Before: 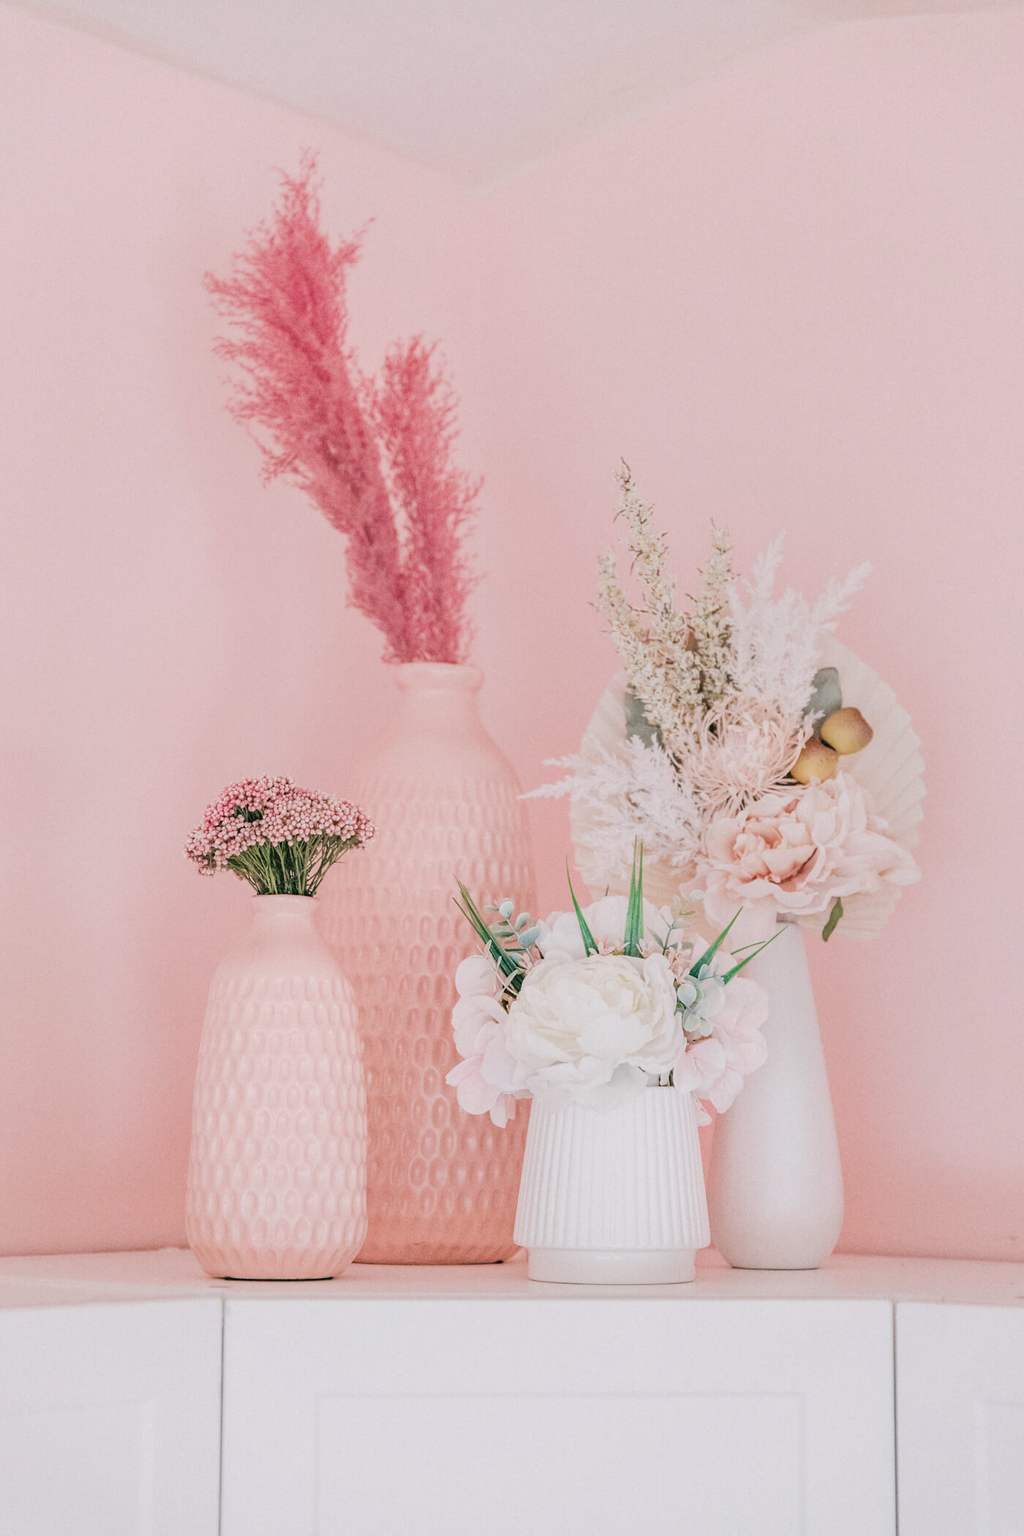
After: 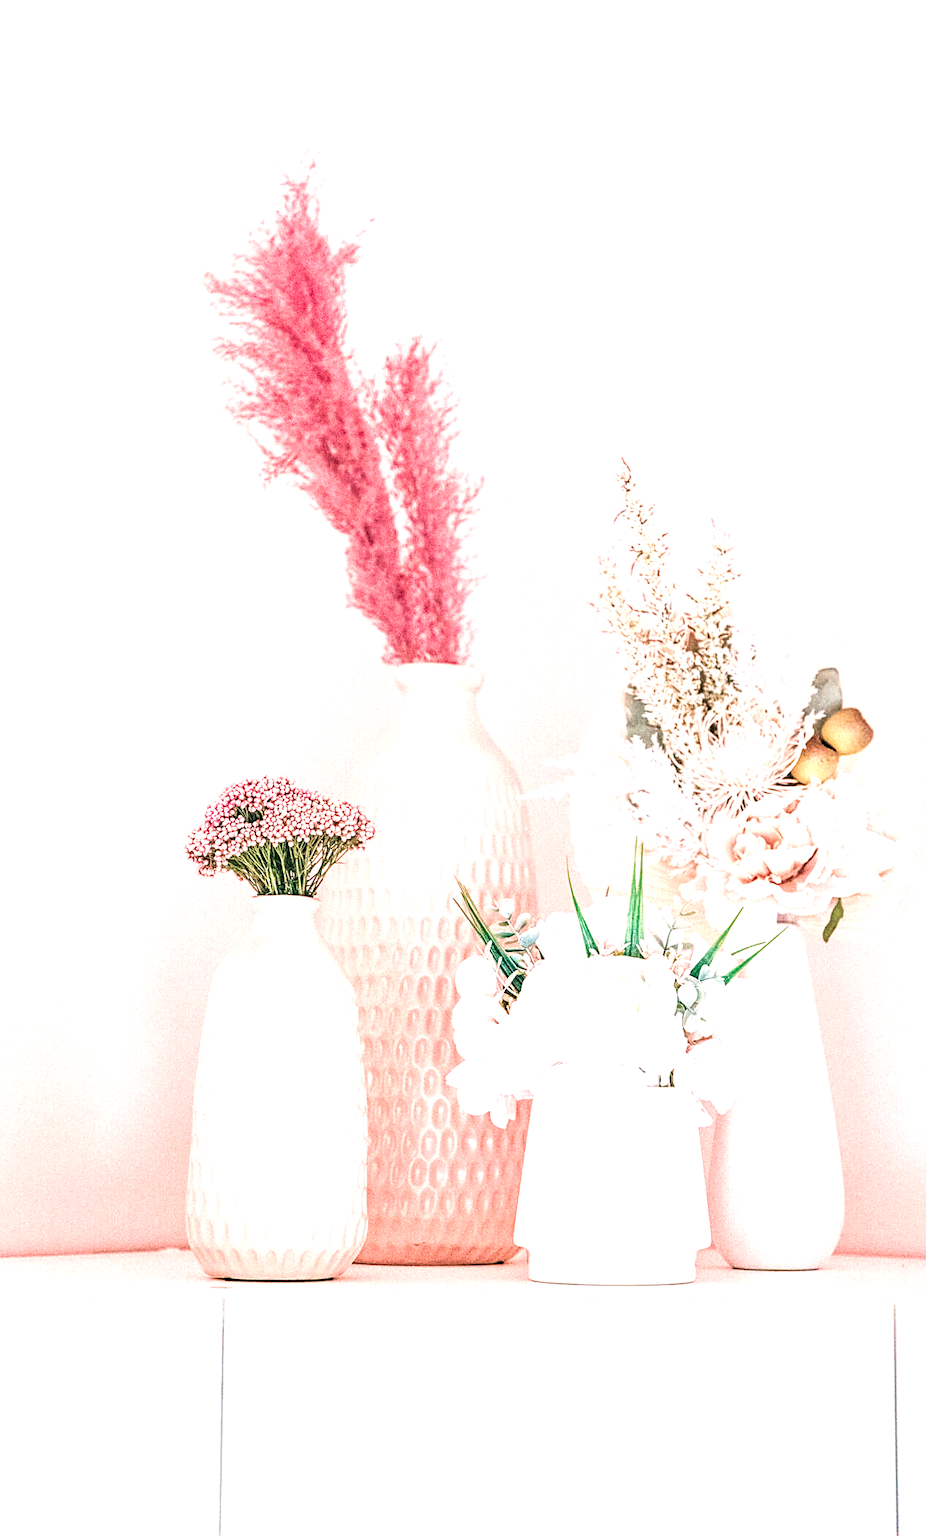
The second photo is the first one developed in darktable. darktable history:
local contrast: detail 150%
crop: right 9.519%, bottom 0.039%
exposure: black level correction 0, exposure 1.2 EV, compensate highlight preservation false
tone equalizer: mask exposure compensation -0.485 EV
velvia: strength 29.42%
sharpen: on, module defaults
